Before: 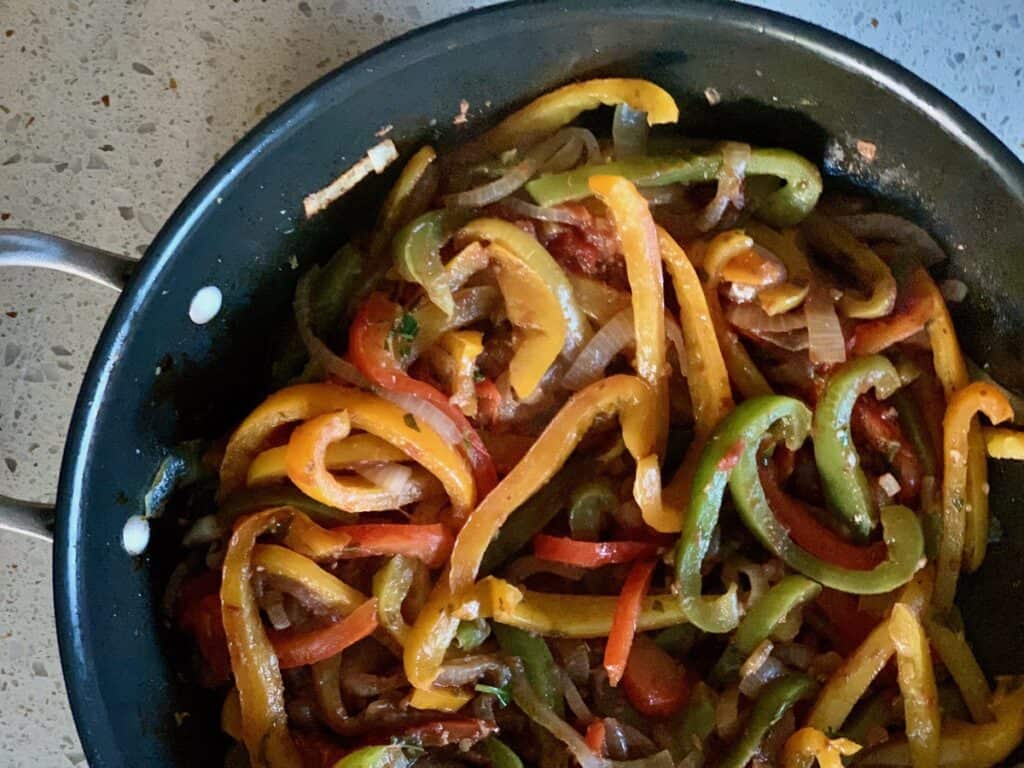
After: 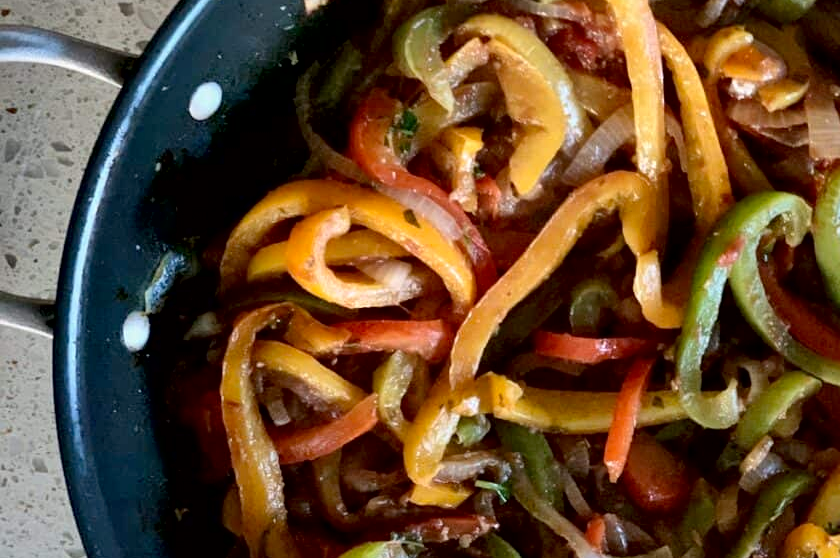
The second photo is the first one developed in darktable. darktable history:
local contrast: mode bilateral grid, contrast 26, coarseness 61, detail 152%, midtone range 0.2
crop: top 26.651%, right 17.954%
